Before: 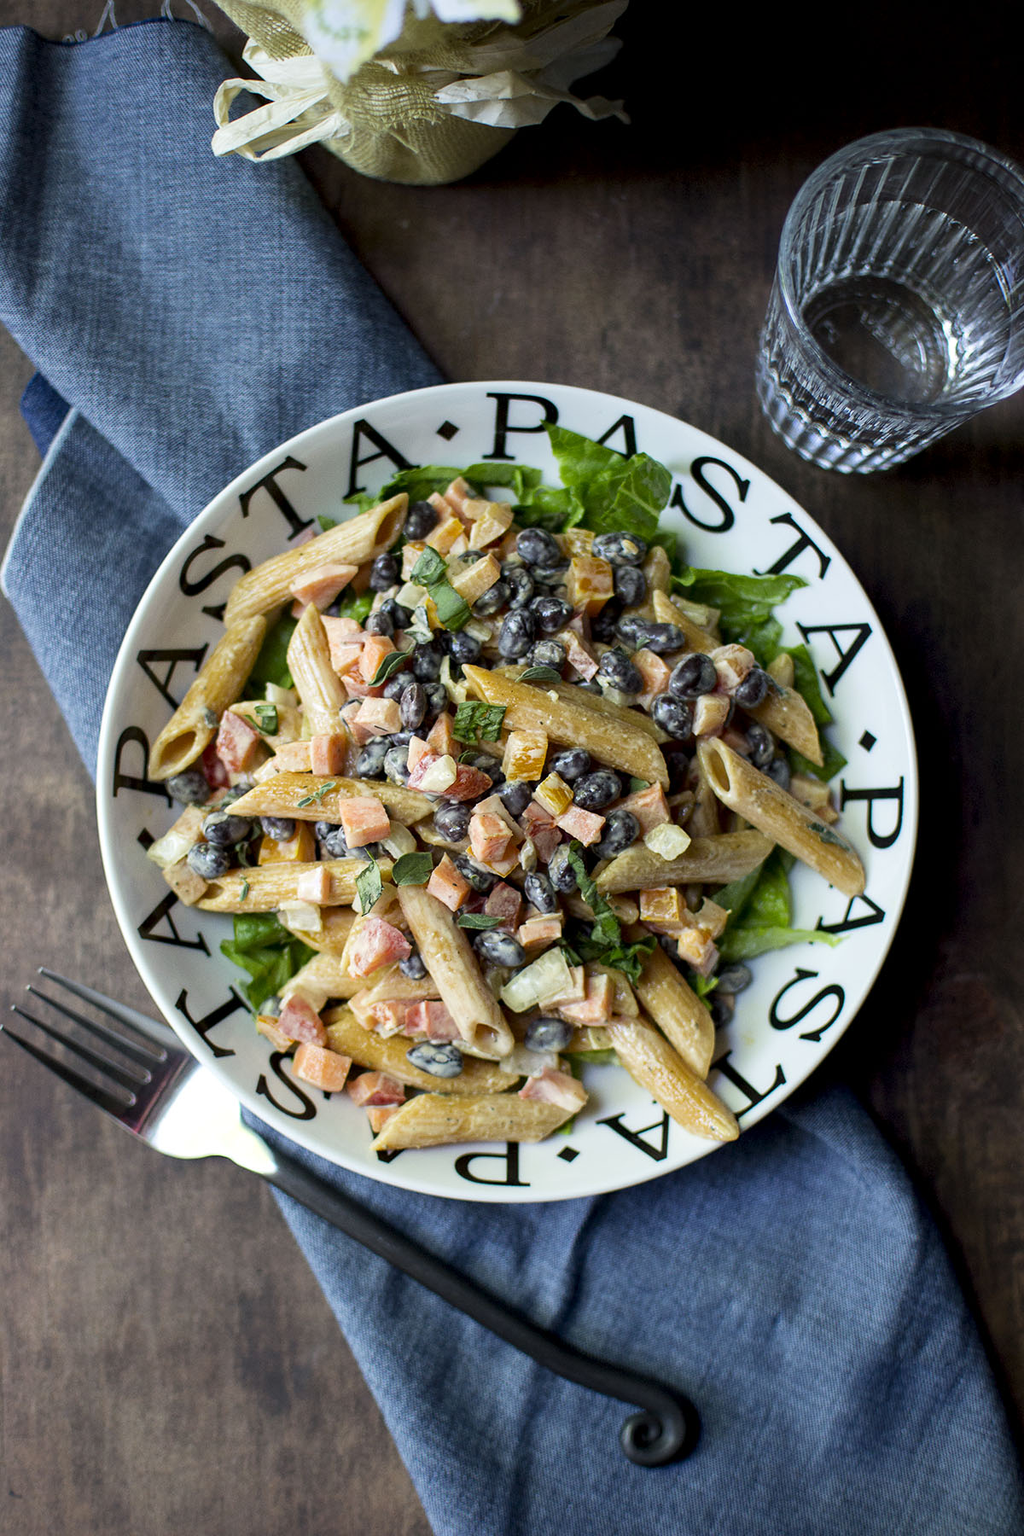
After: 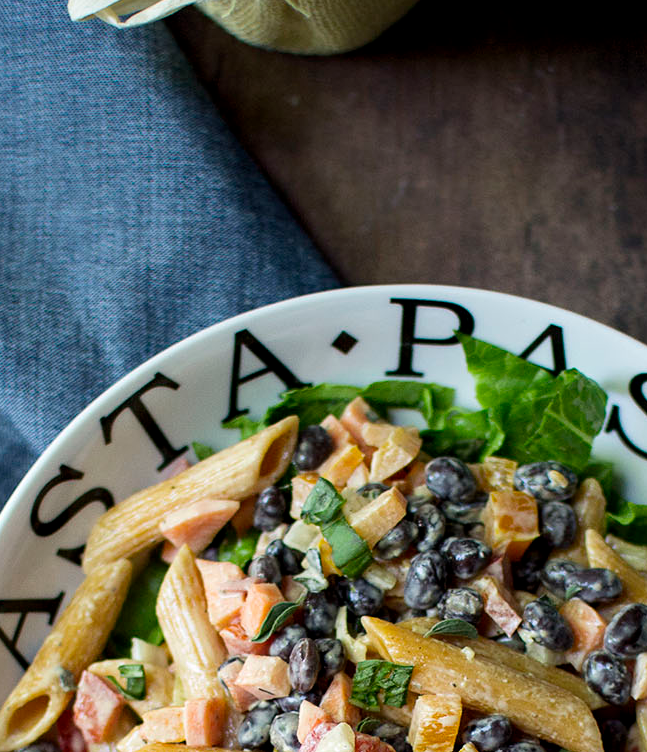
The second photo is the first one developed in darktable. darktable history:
crop: left 15.001%, top 9.047%, right 31.051%, bottom 49.141%
